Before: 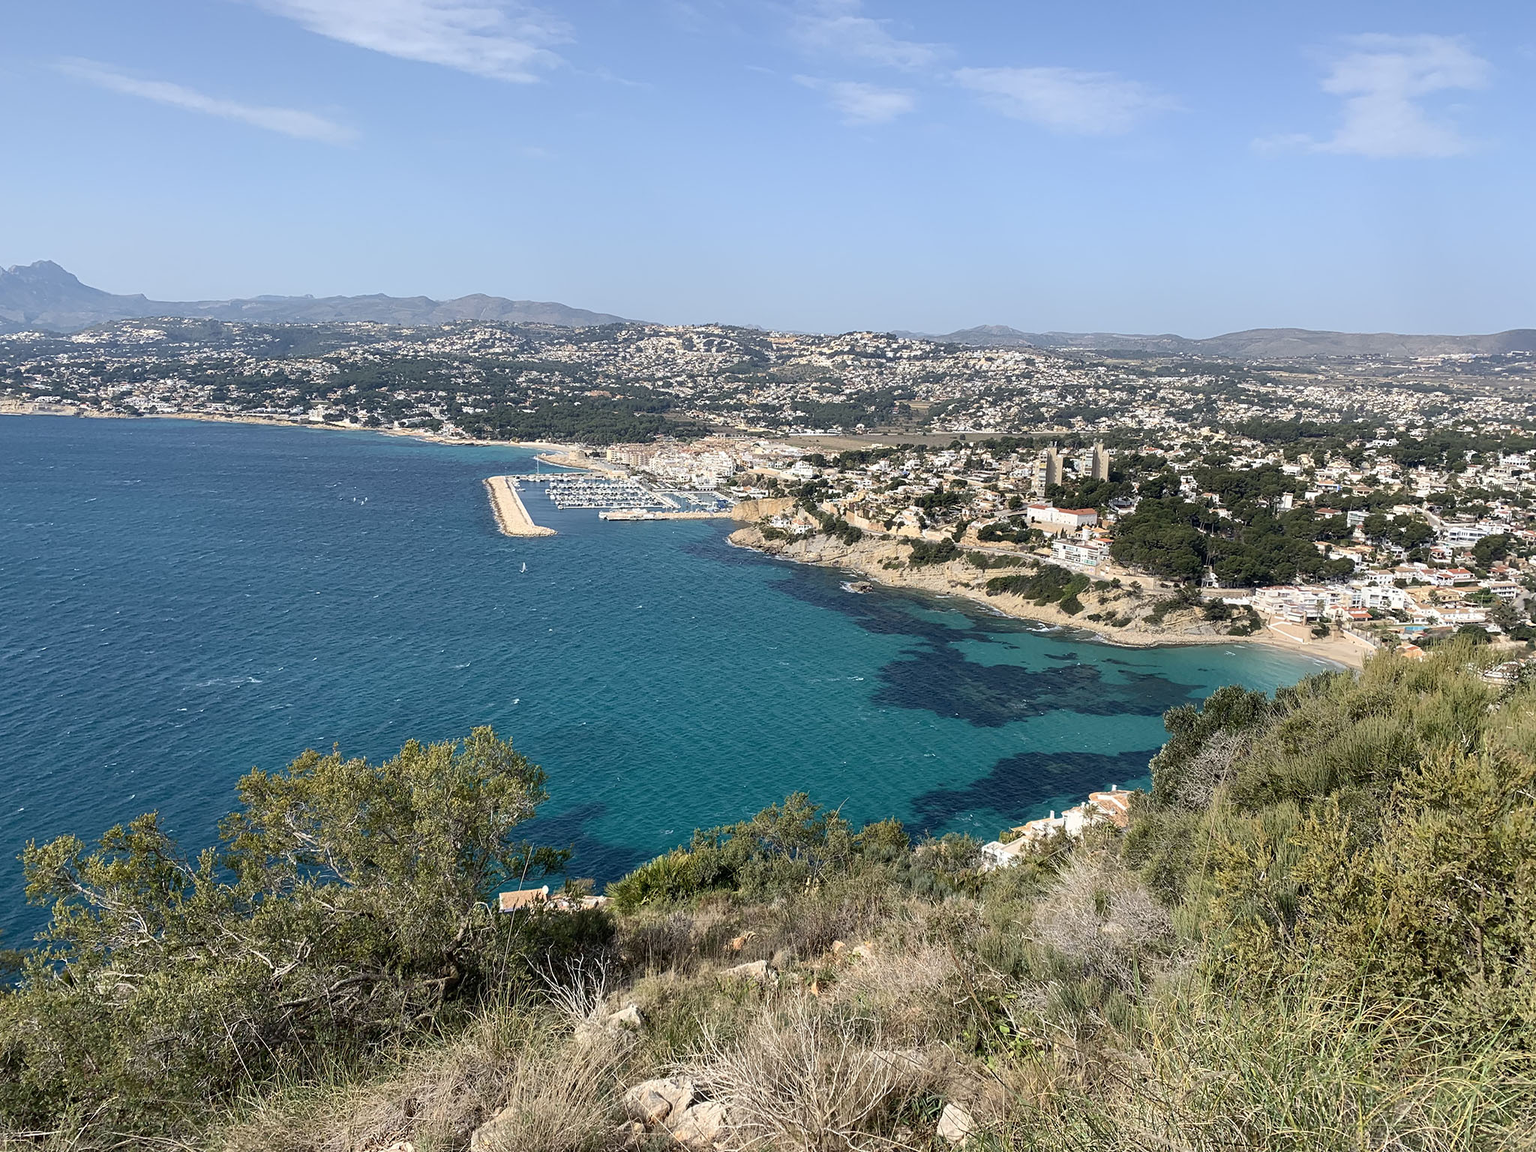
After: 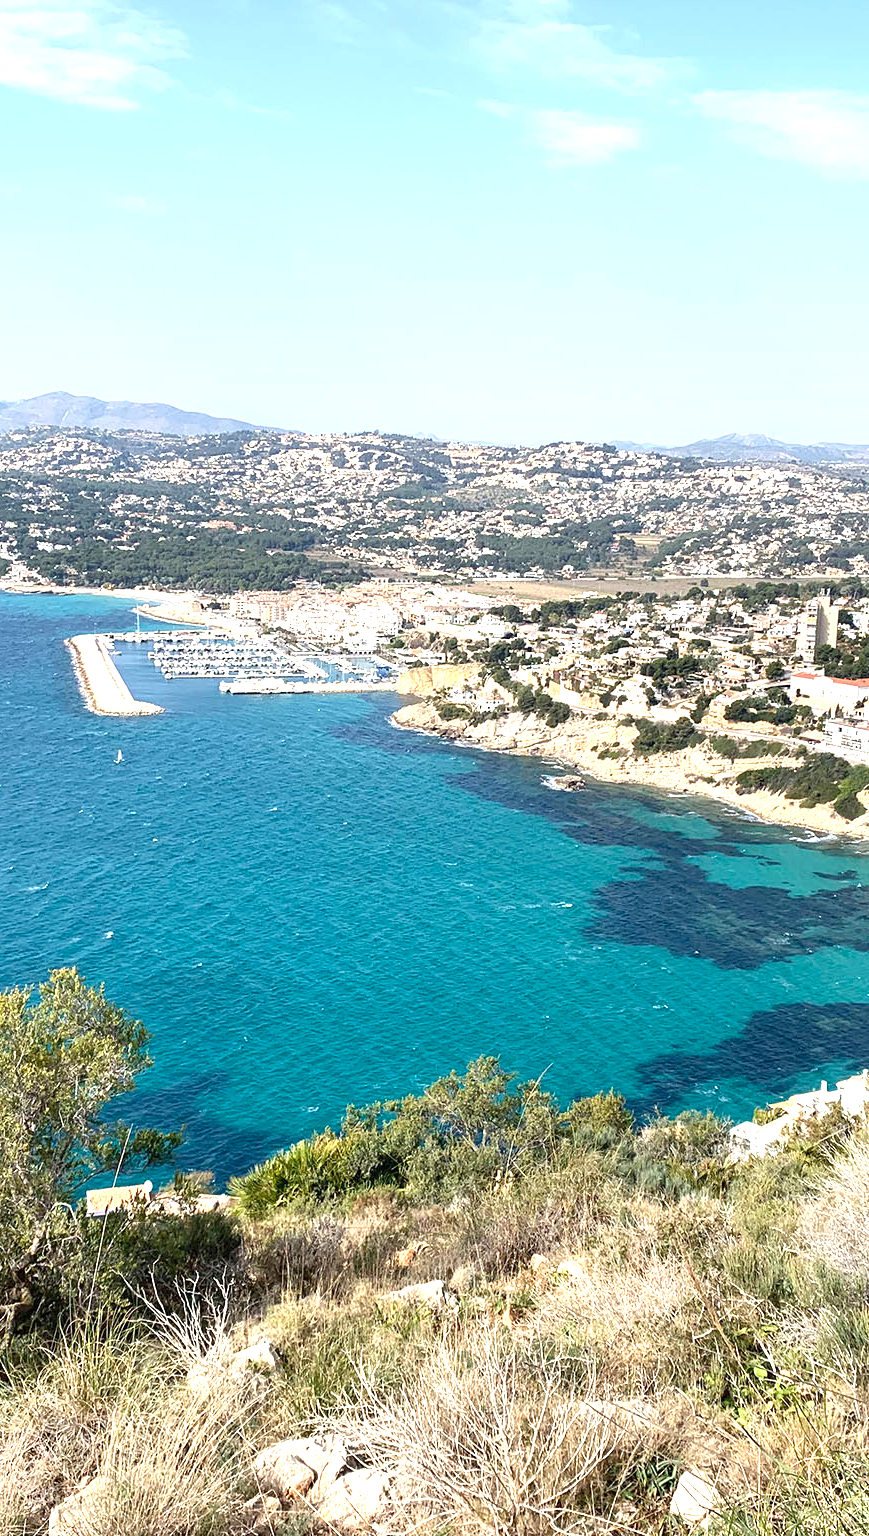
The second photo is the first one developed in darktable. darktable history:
crop: left 28.291%, right 29.244%
exposure: exposure 1.139 EV, compensate exposure bias true, compensate highlight preservation false
